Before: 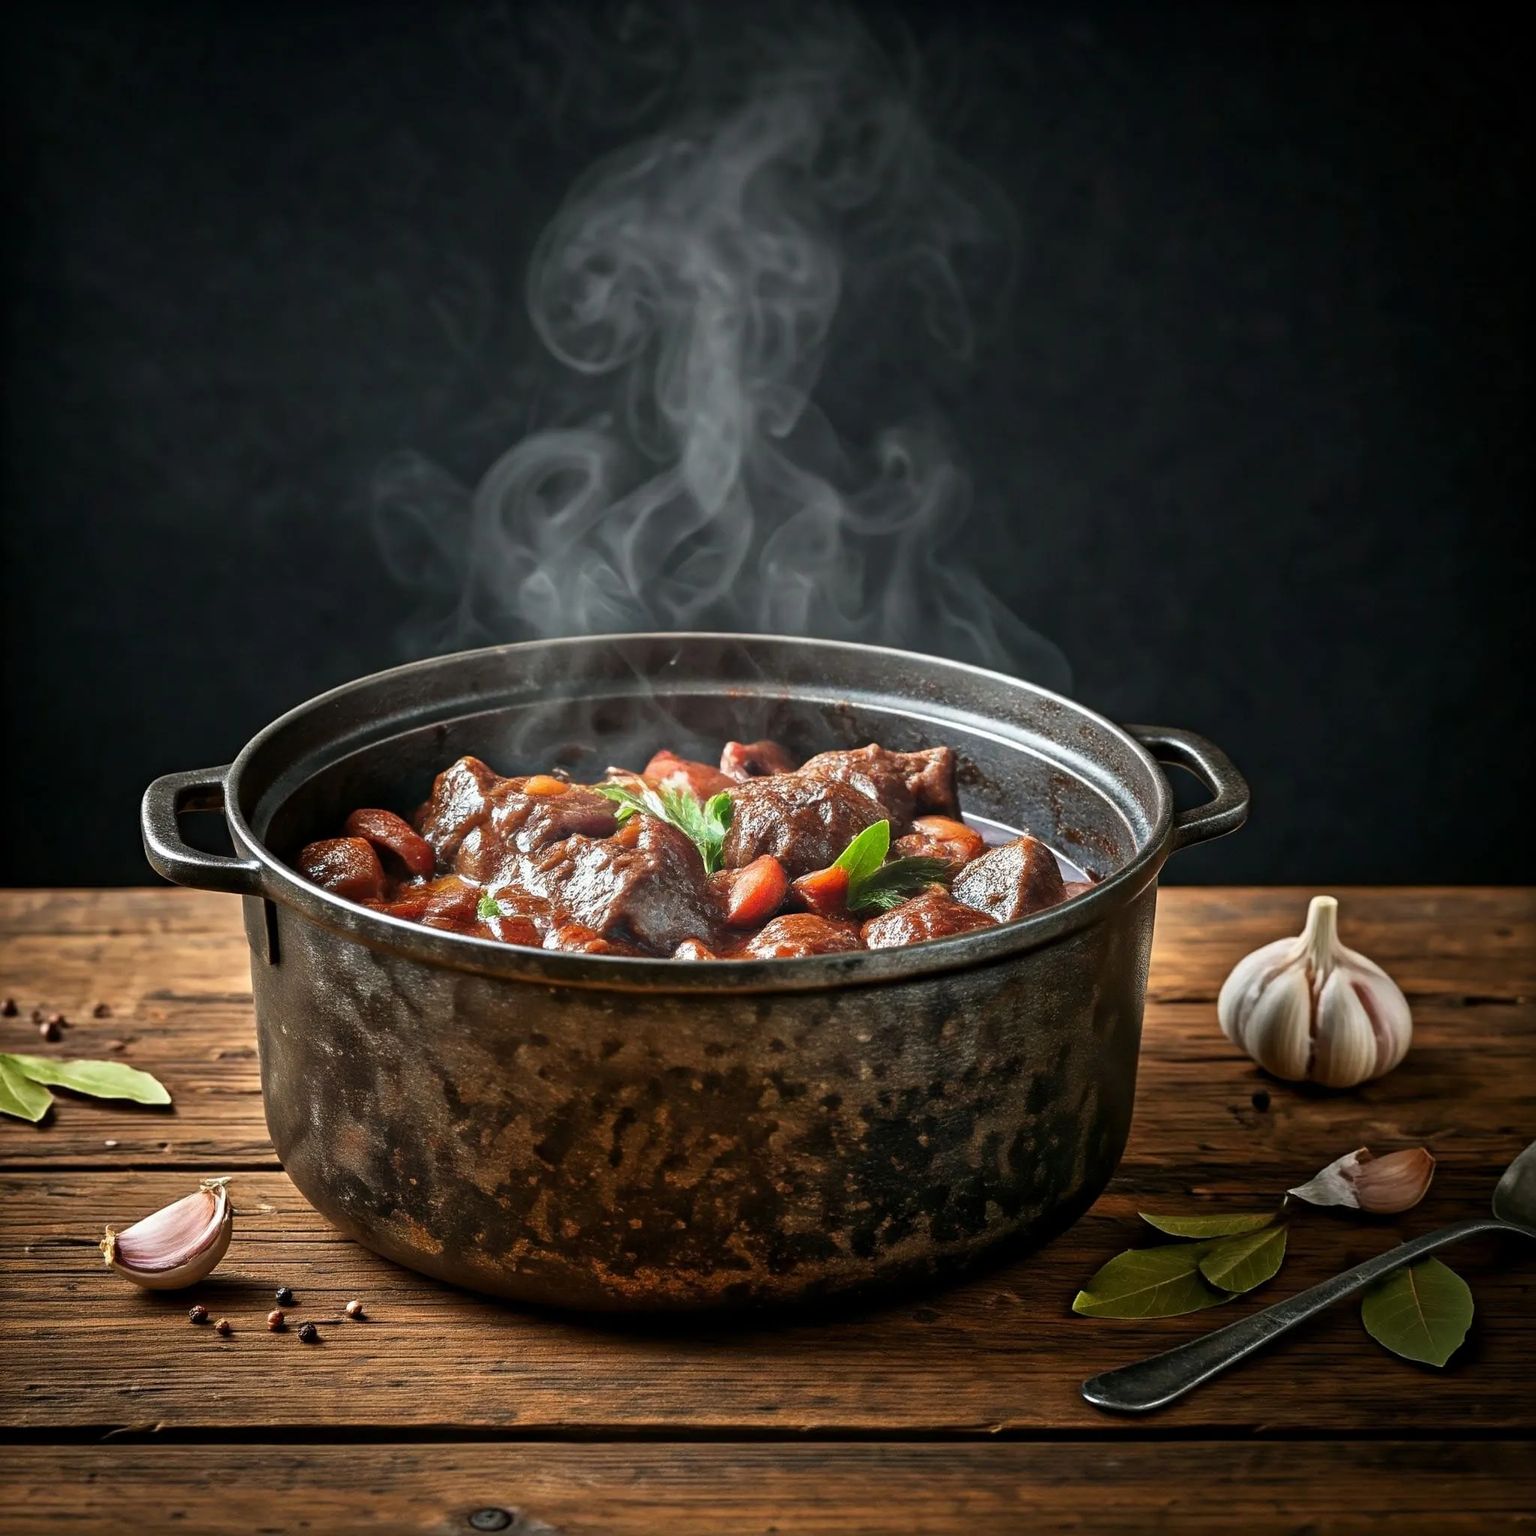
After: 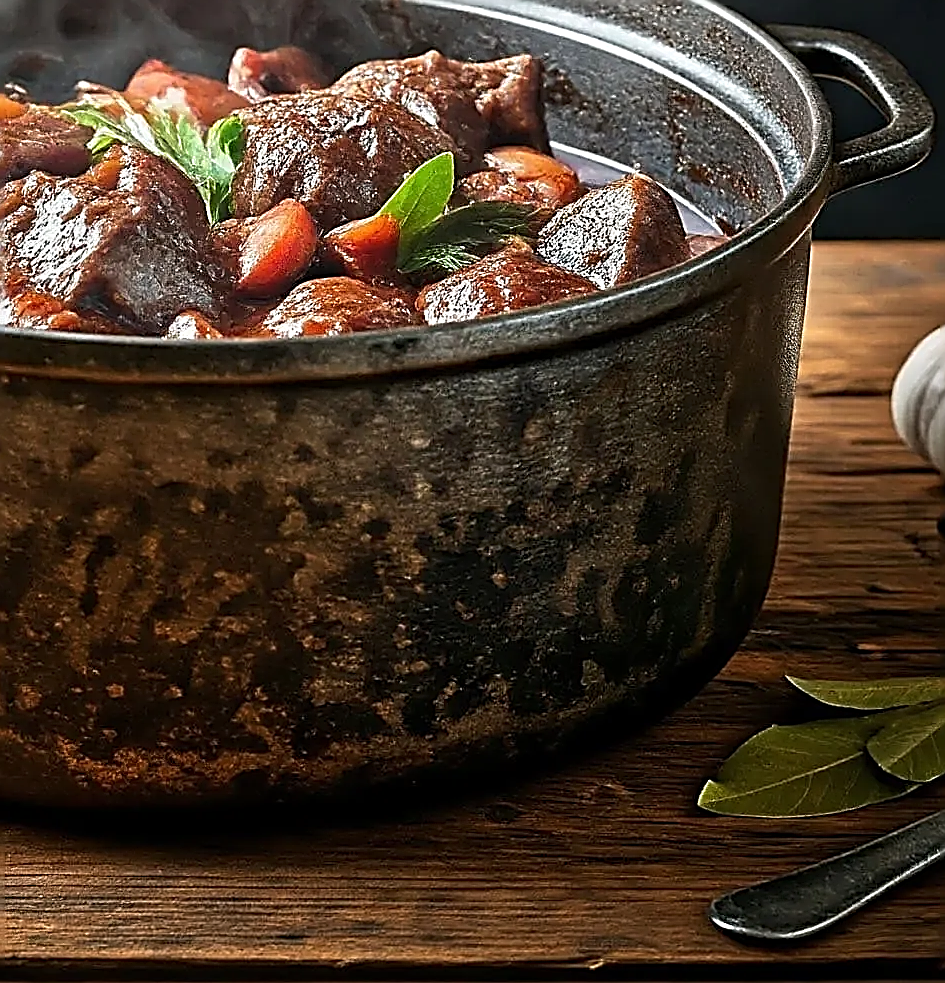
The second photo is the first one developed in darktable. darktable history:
sharpen: amount 1.991
crop: left 35.775%, top 45.989%, right 18.076%, bottom 5.997%
